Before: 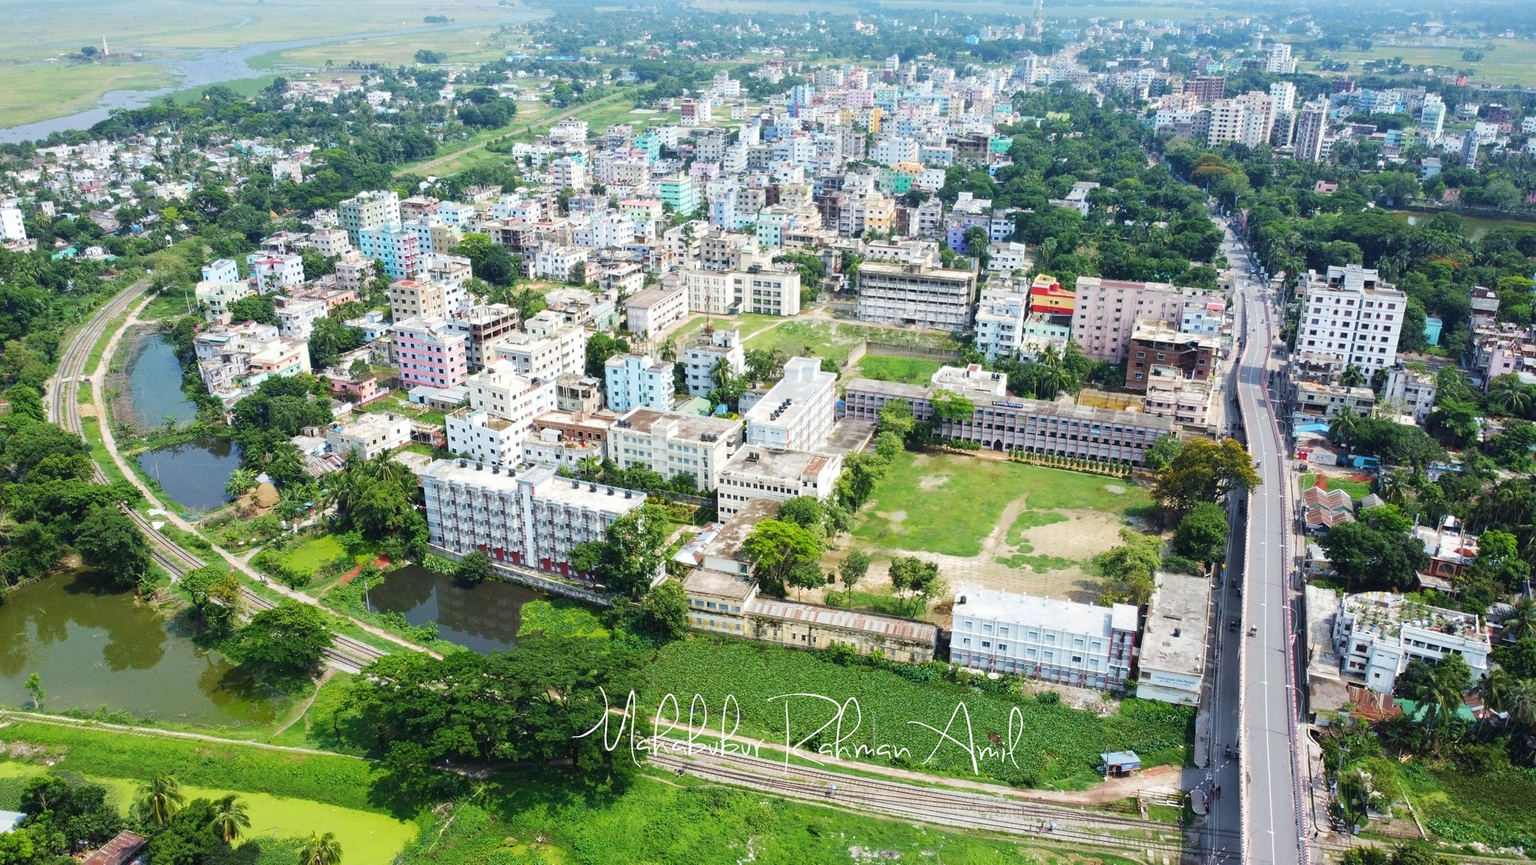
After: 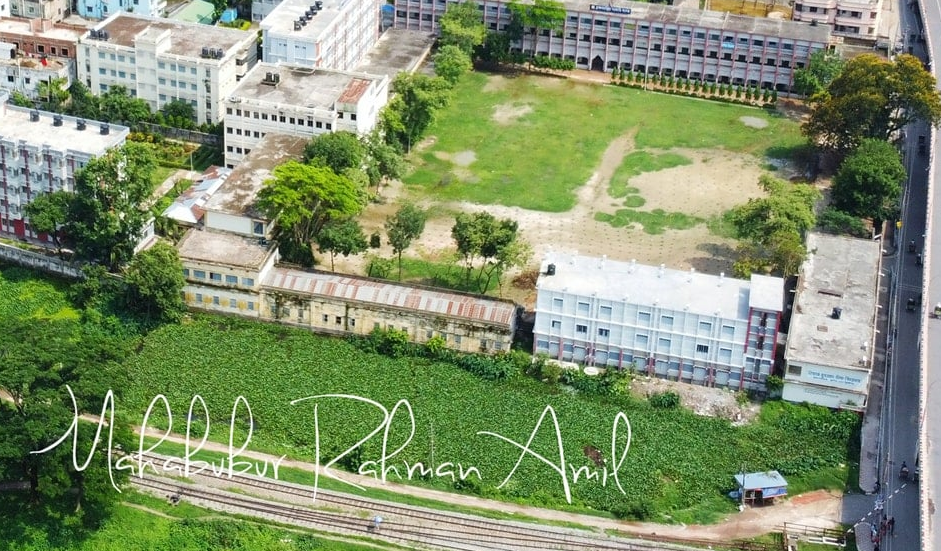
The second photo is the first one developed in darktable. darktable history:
crop: left 35.818%, top 45.997%, right 18.223%, bottom 6.207%
